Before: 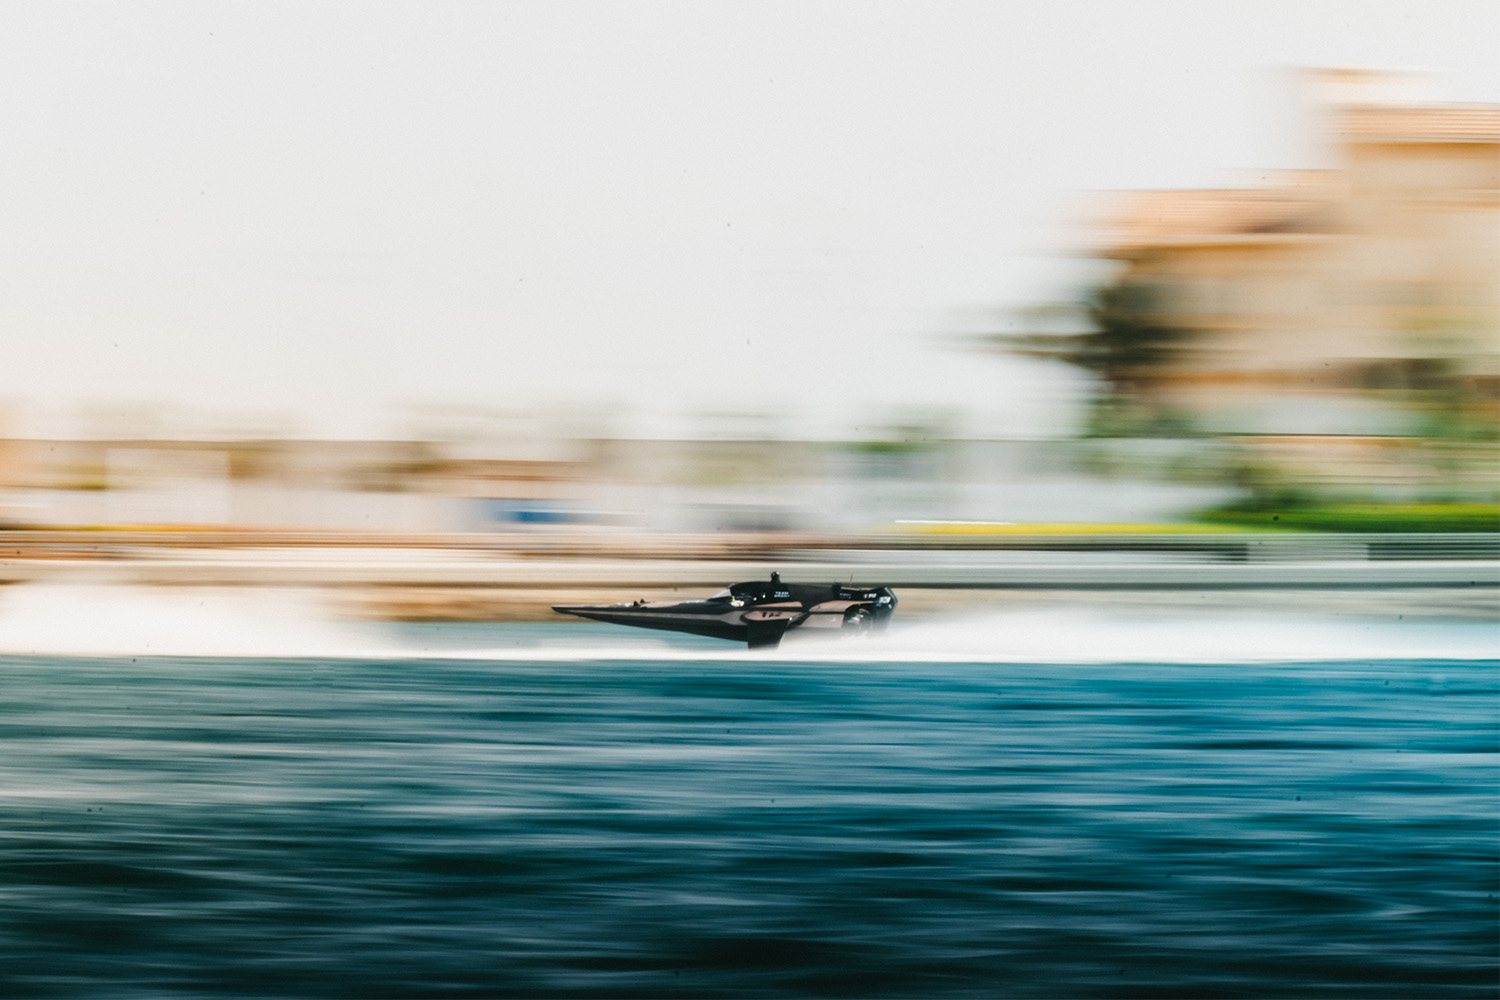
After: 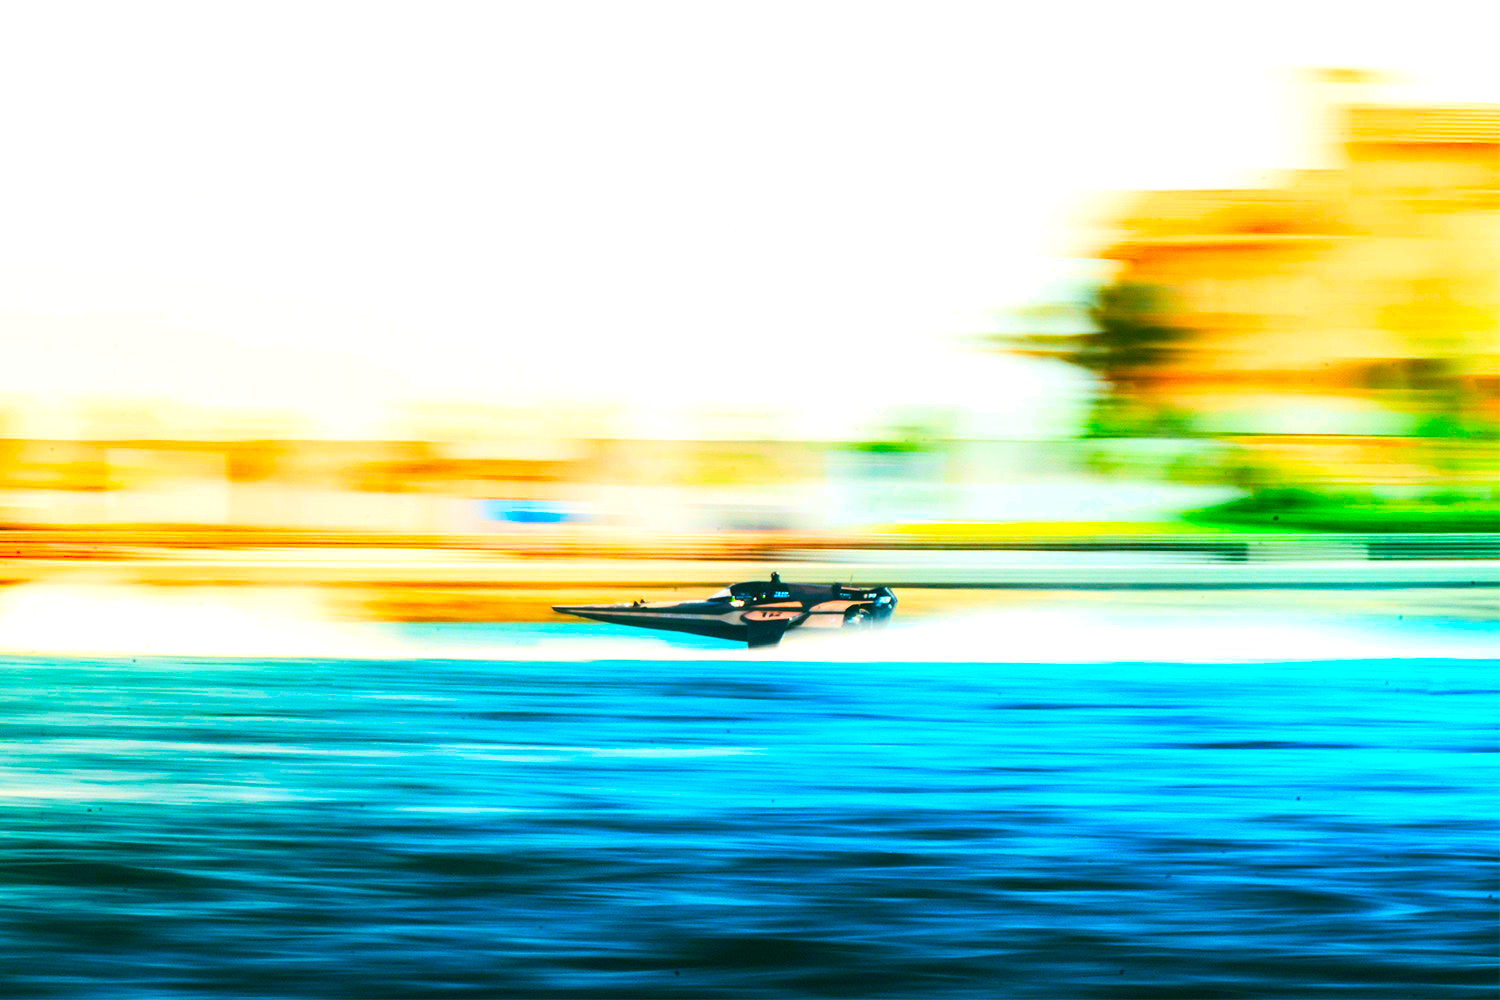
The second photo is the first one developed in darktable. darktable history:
exposure: black level correction 0.001, exposure 0.676 EV, compensate exposure bias true, compensate highlight preservation false
color correction: highlights b* 0.007, saturation 2.99
contrast brightness saturation: contrast 0.204, brightness 0.162, saturation 0.221
